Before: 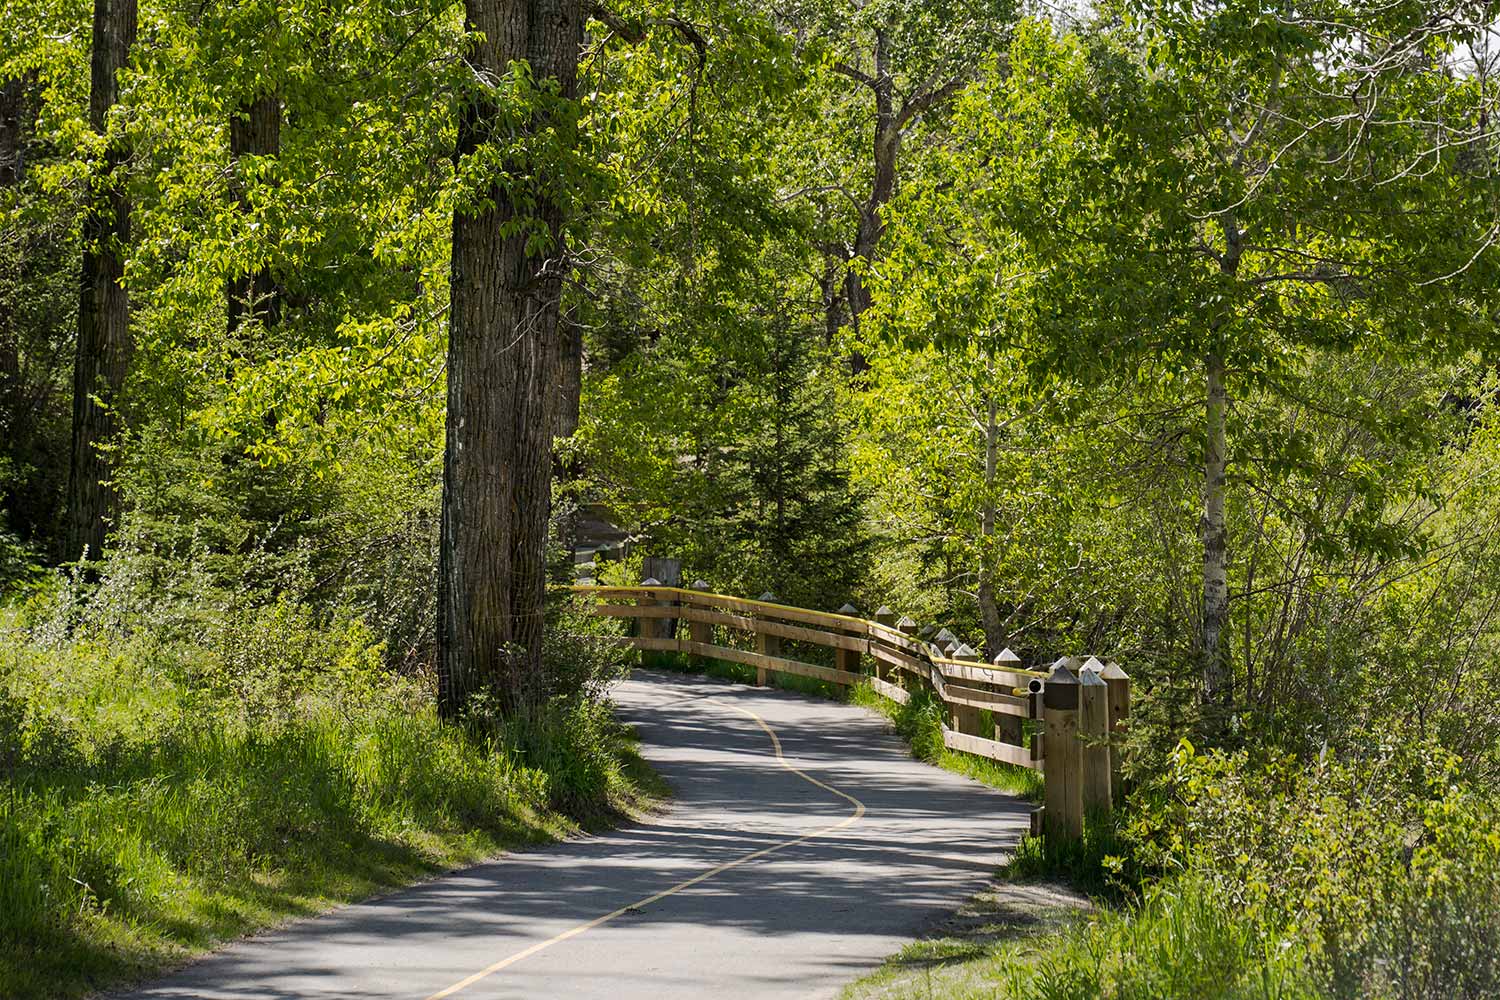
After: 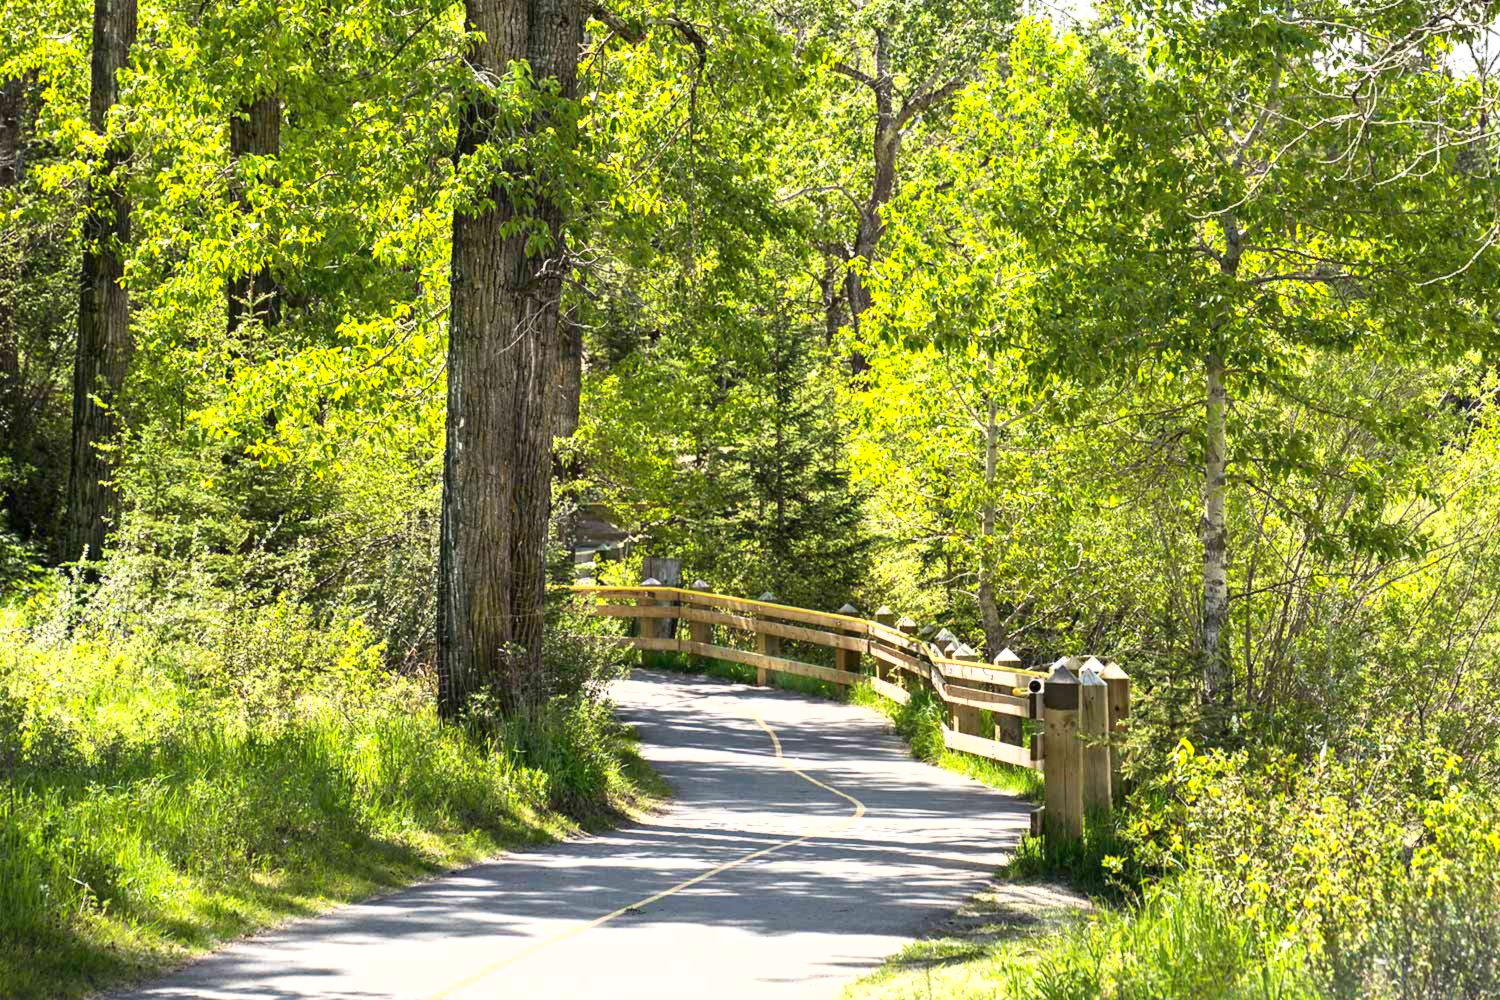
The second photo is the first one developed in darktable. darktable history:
white balance: emerald 1
exposure: black level correction 0, exposure 1.3 EV, compensate exposure bias true, compensate highlight preservation false
lowpass: radius 0.5, unbound 0
